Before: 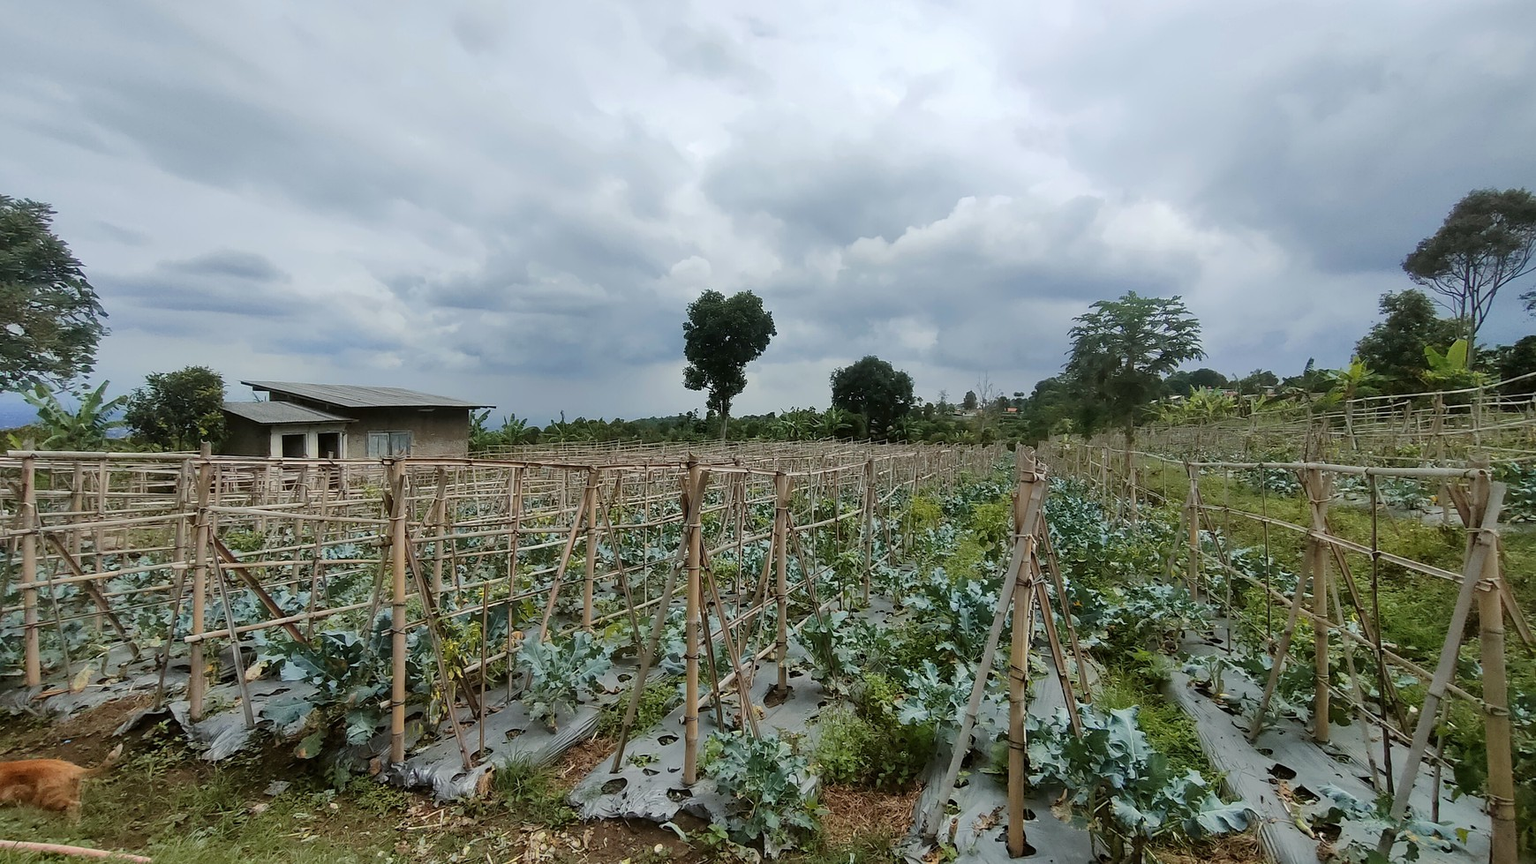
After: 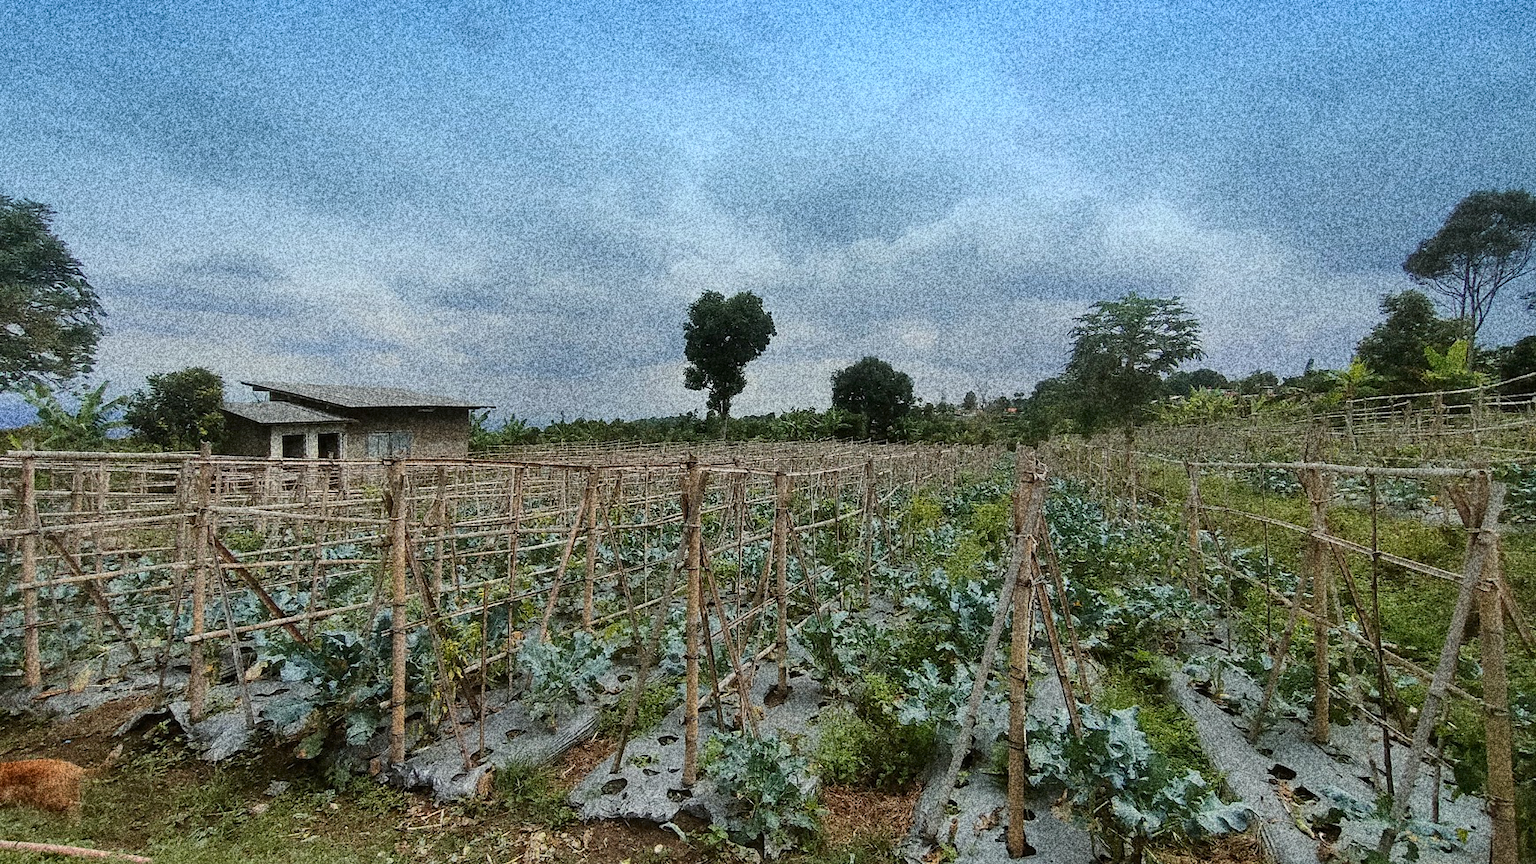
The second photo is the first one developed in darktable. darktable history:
grain: coarseness 30.02 ISO, strength 100%
graduated density: density 2.02 EV, hardness 44%, rotation 0.374°, offset 8.21, hue 208.8°, saturation 97%
